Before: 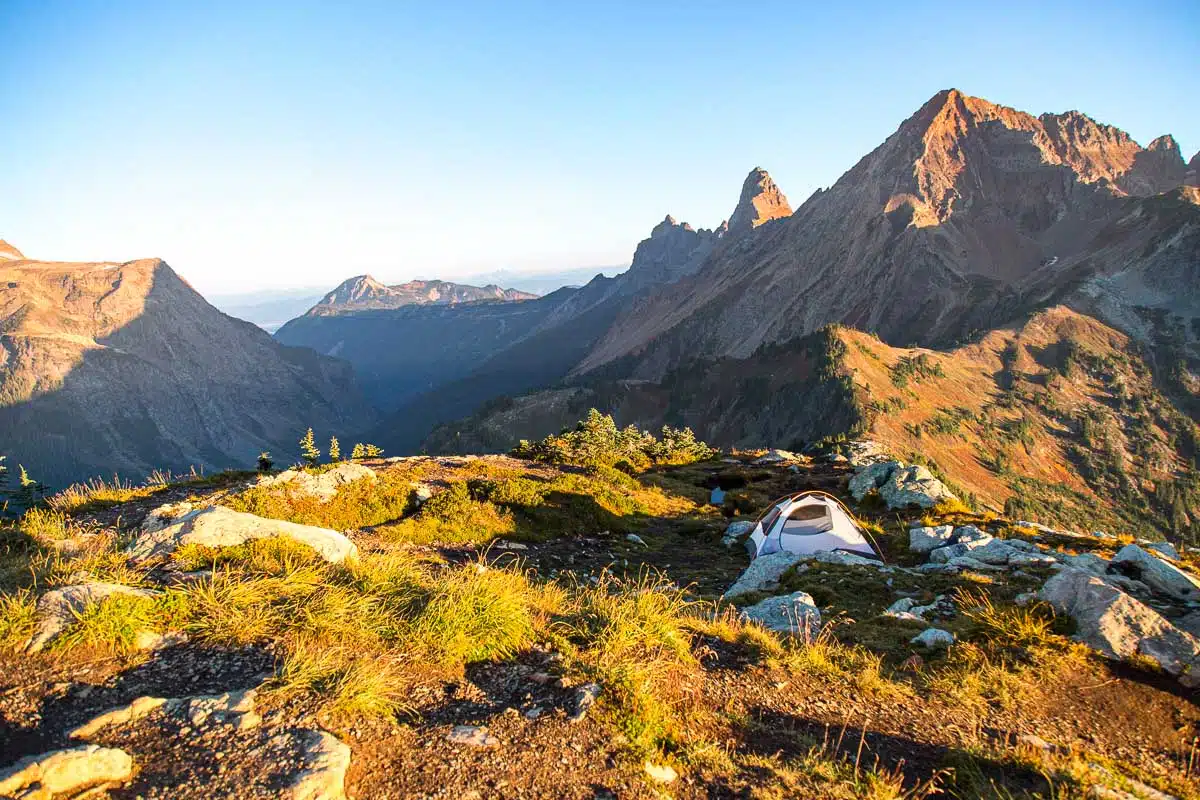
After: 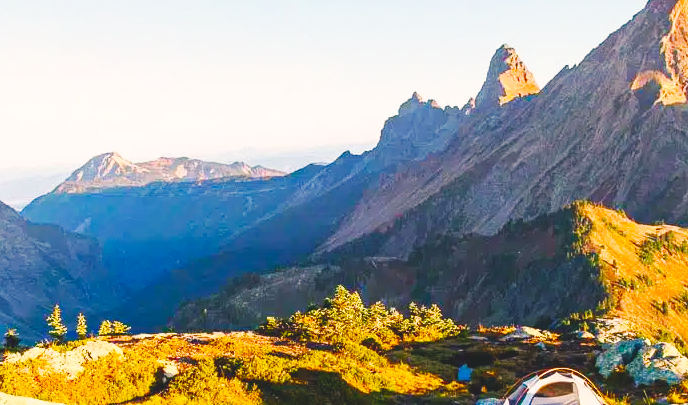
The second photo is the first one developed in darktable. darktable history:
color balance rgb: shadows lift › chroma 2.009%, shadows lift › hue 248.26°, highlights gain › chroma 3.013%, highlights gain › hue 54.74°, perceptual saturation grading › global saturation 53.813%, perceptual saturation grading › highlights -50.562%, perceptual saturation grading › mid-tones 39.914%, perceptual saturation grading › shadows 31.115%, global vibrance 9.339%
base curve: curves: ch0 [(0, 0) (0.032, 0.025) (0.121, 0.166) (0.206, 0.329) (0.605, 0.79) (1, 1)], preserve colors none
crop: left 21.152%, top 15.472%, right 21.499%, bottom 33.86%
exposure: black level correction -0.022, exposure -0.035 EV, compensate exposure bias true, compensate highlight preservation false
